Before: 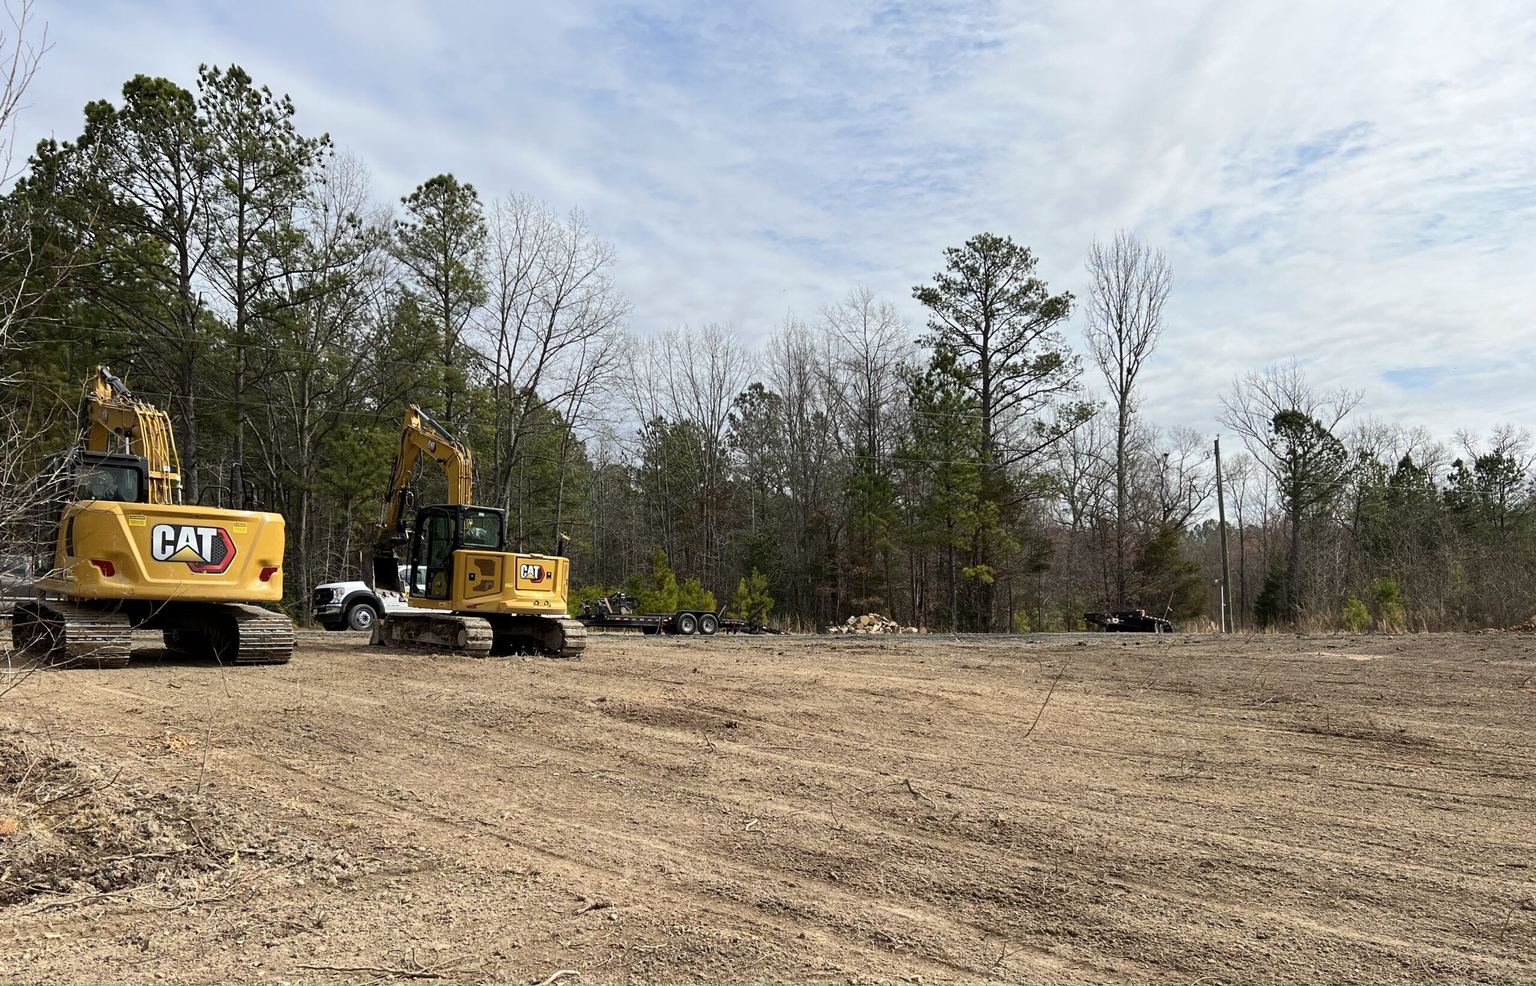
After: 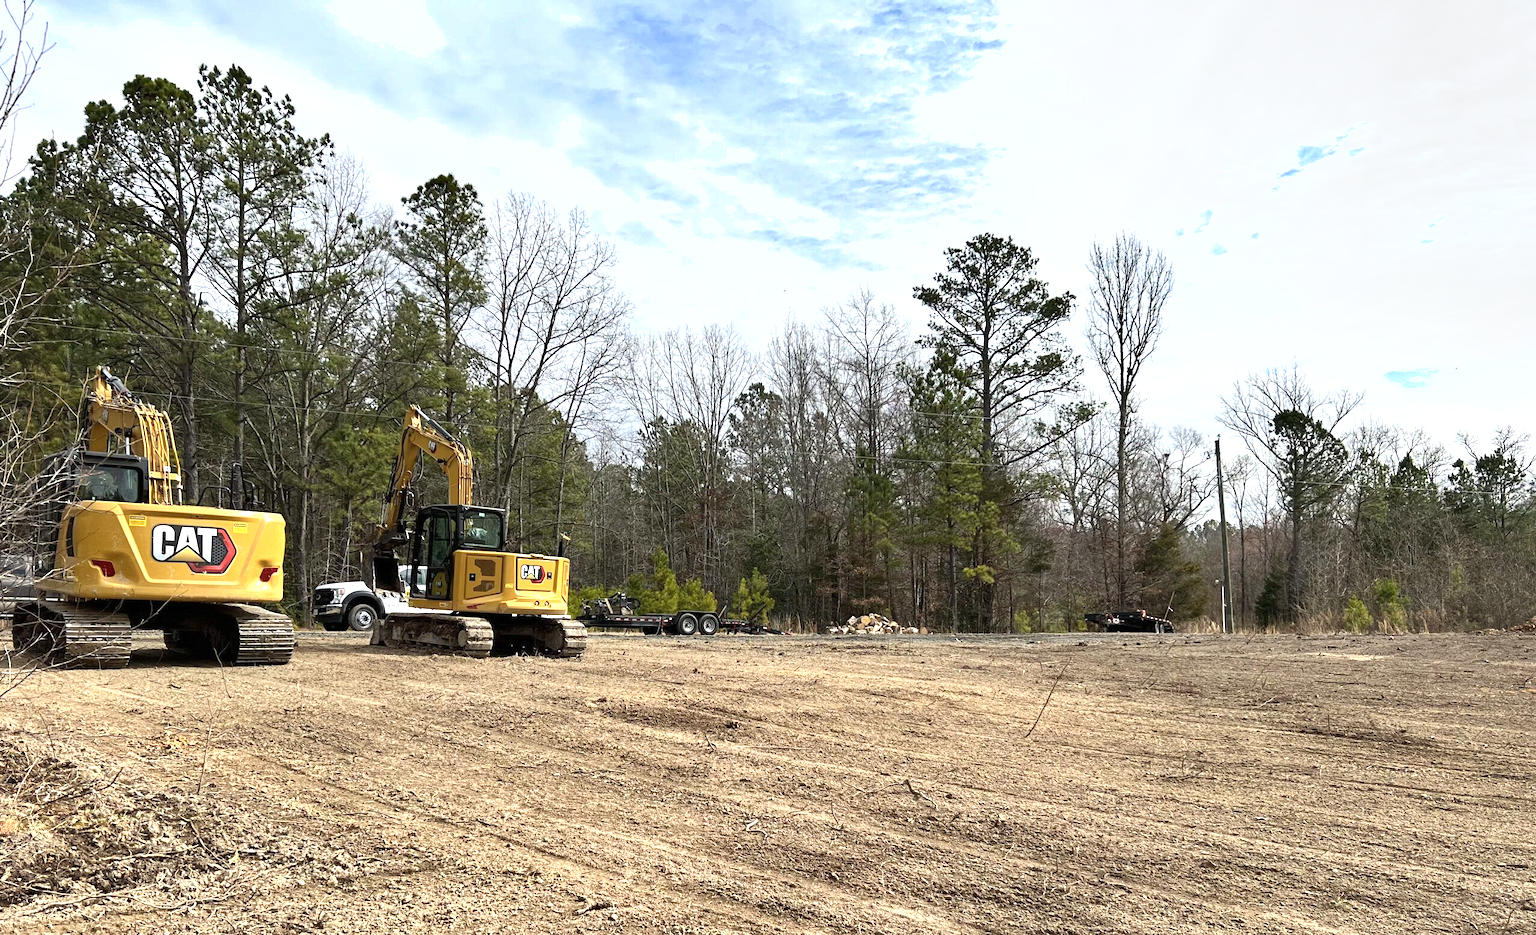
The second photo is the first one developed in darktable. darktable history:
crop and rotate: top 0%, bottom 5.097%
shadows and highlights: soften with gaussian
exposure: black level correction 0, exposure 0.7 EV, compensate exposure bias true, compensate highlight preservation false
